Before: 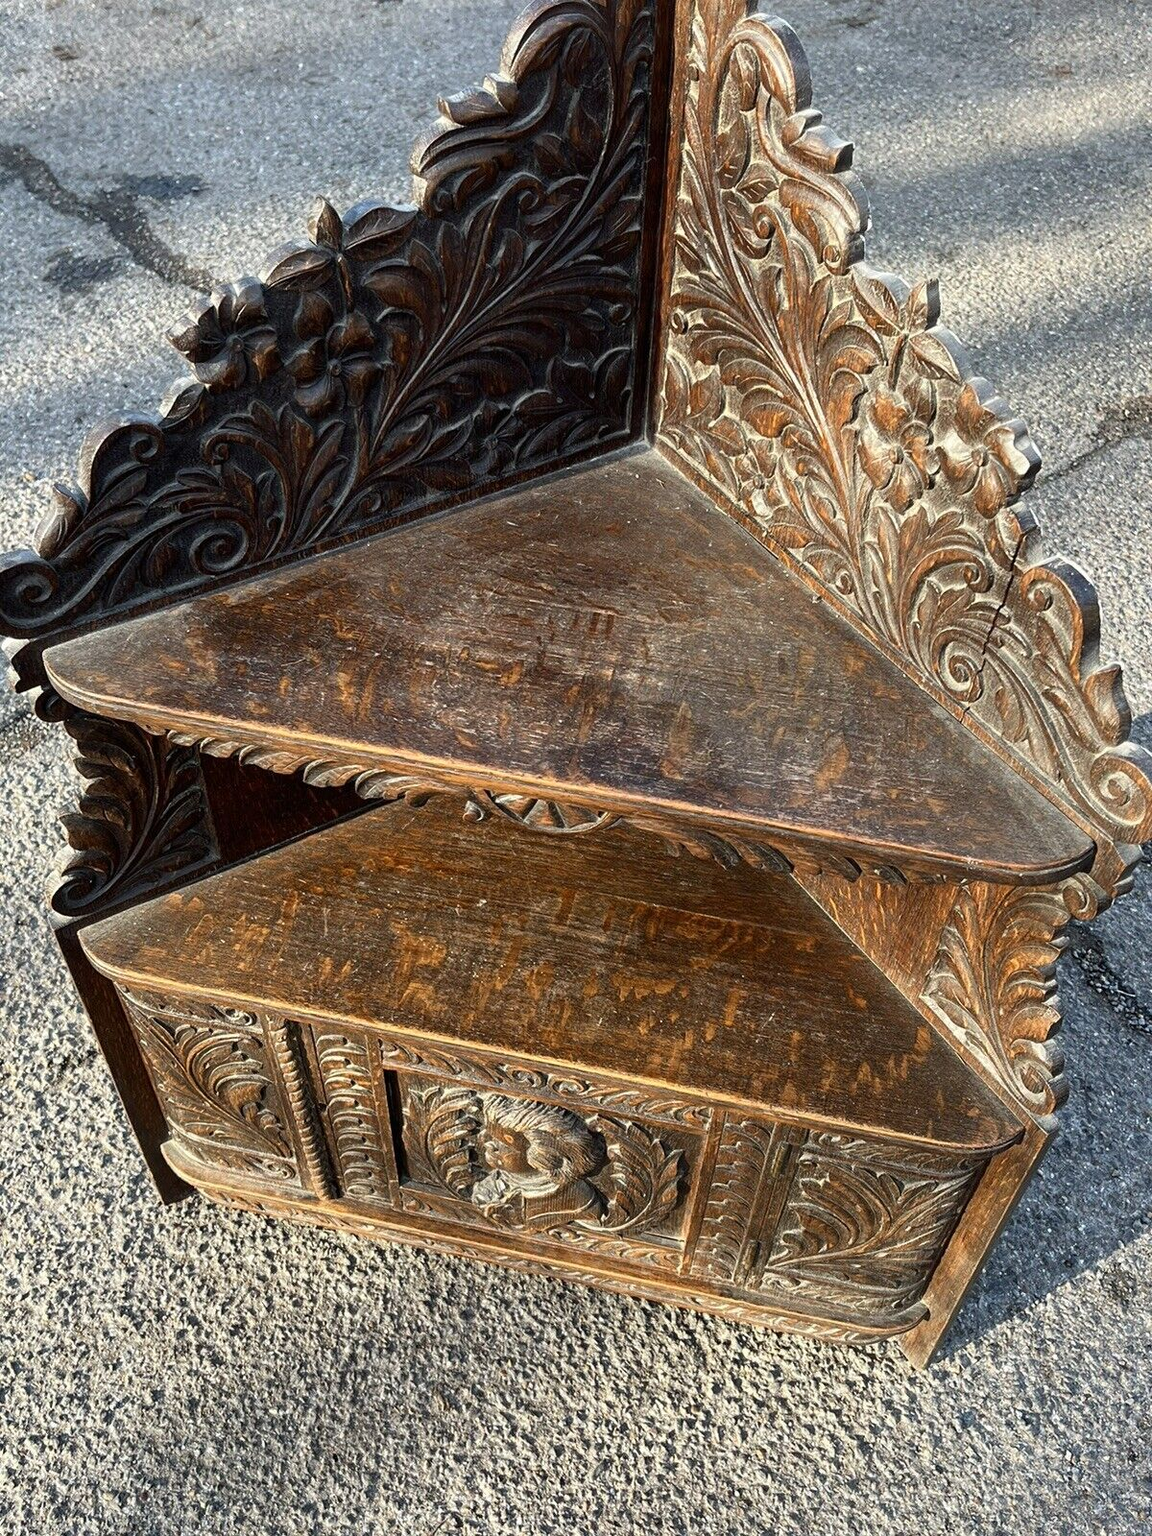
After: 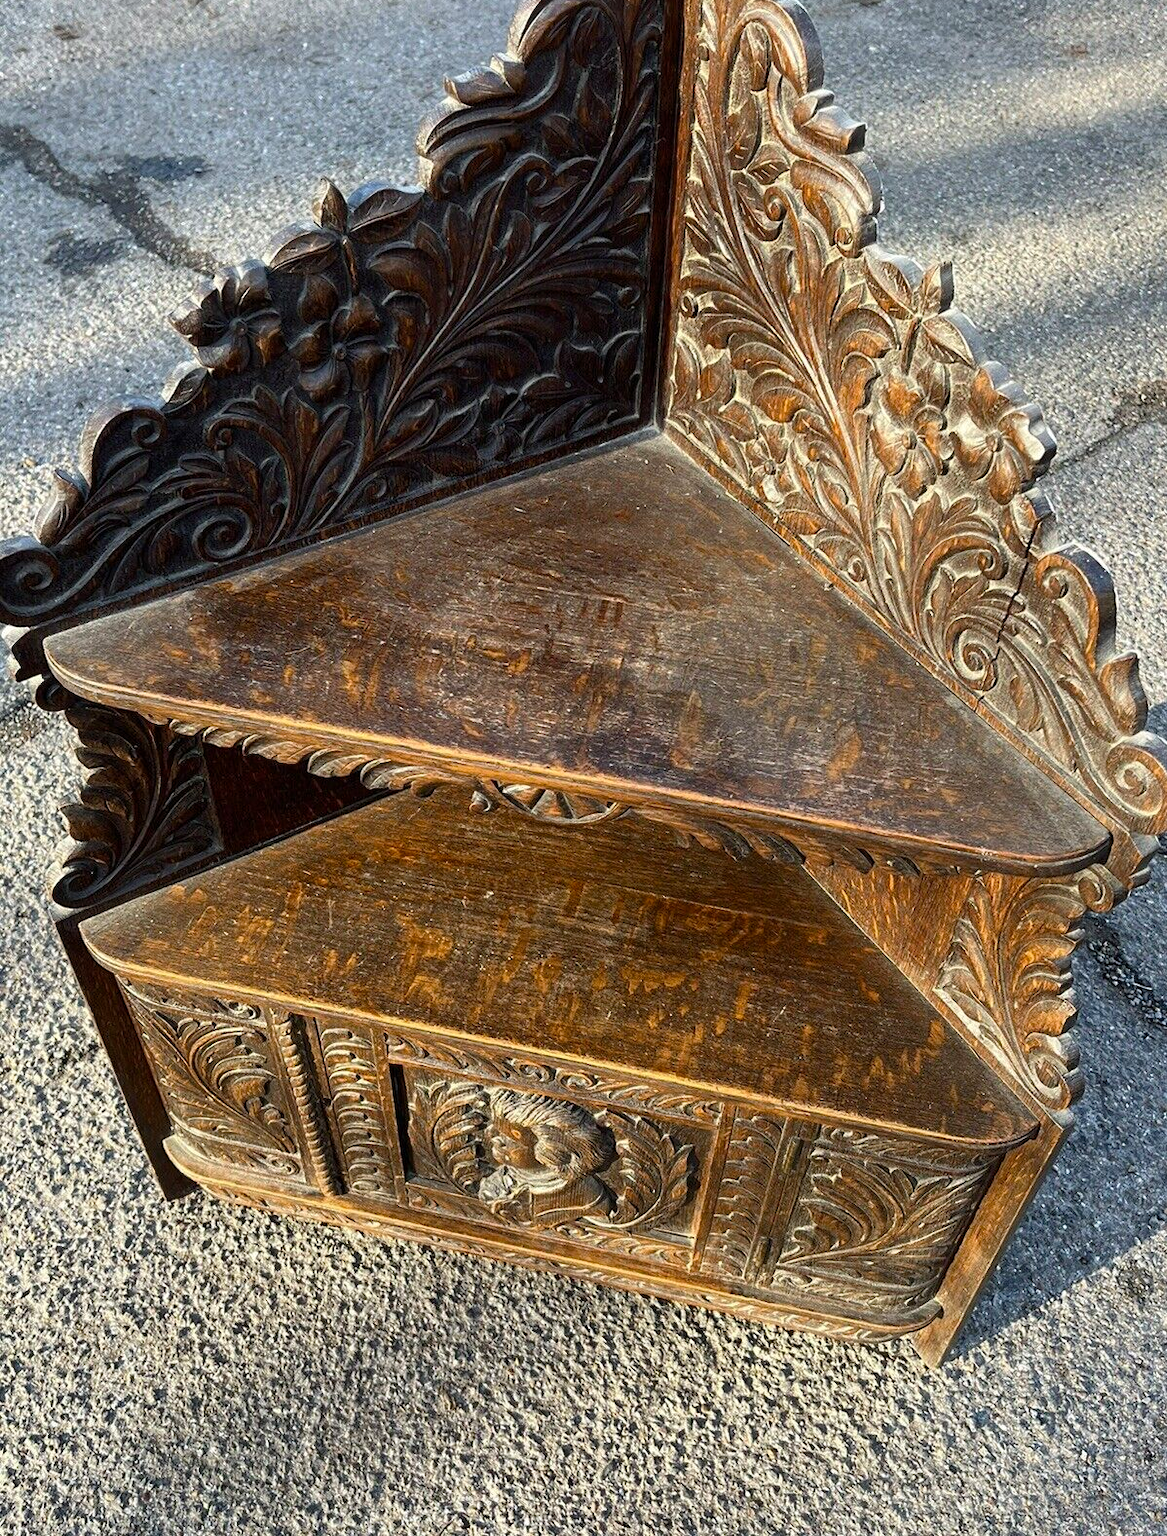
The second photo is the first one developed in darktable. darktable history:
color balance rgb: perceptual saturation grading › global saturation 14.815%, global vibrance 14.661%
crop: top 1.375%, right 0.031%
tone equalizer: edges refinement/feathering 500, mask exposure compensation -1.57 EV, preserve details no
